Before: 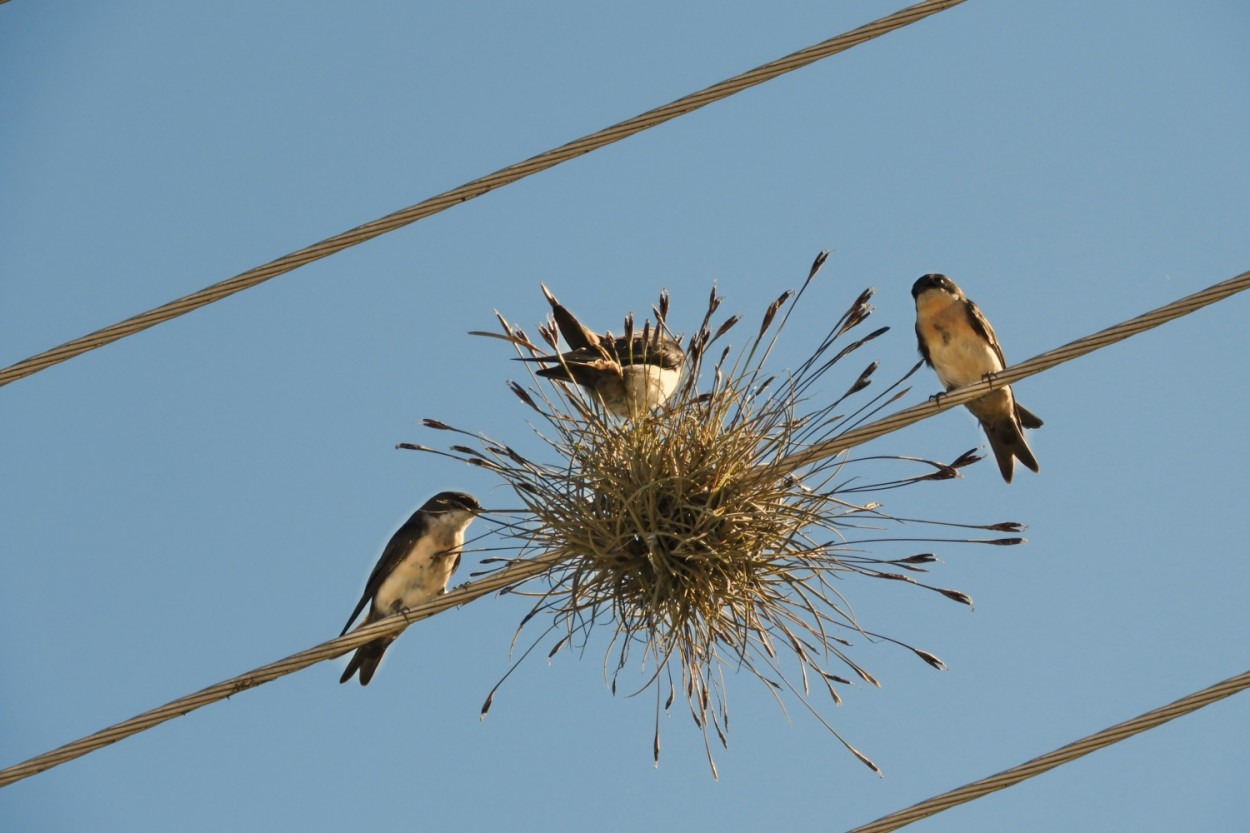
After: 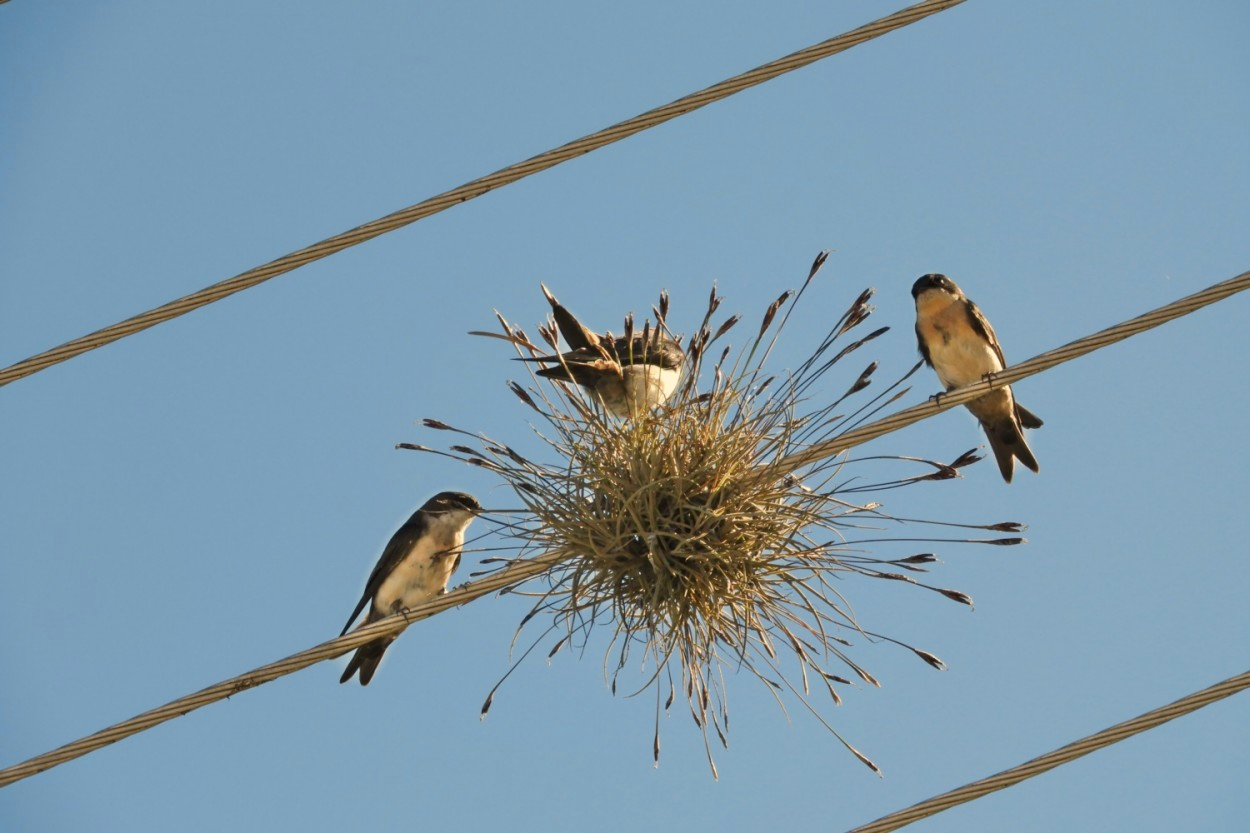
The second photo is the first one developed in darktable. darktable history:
tone equalizer: -7 EV 0.158 EV, -6 EV 0.566 EV, -5 EV 1.15 EV, -4 EV 1.31 EV, -3 EV 1.17 EV, -2 EV 0.6 EV, -1 EV 0.155 EV, smoothing diameter 24.78%, edges refinement/feathering 12.35, preserve details guided filter
